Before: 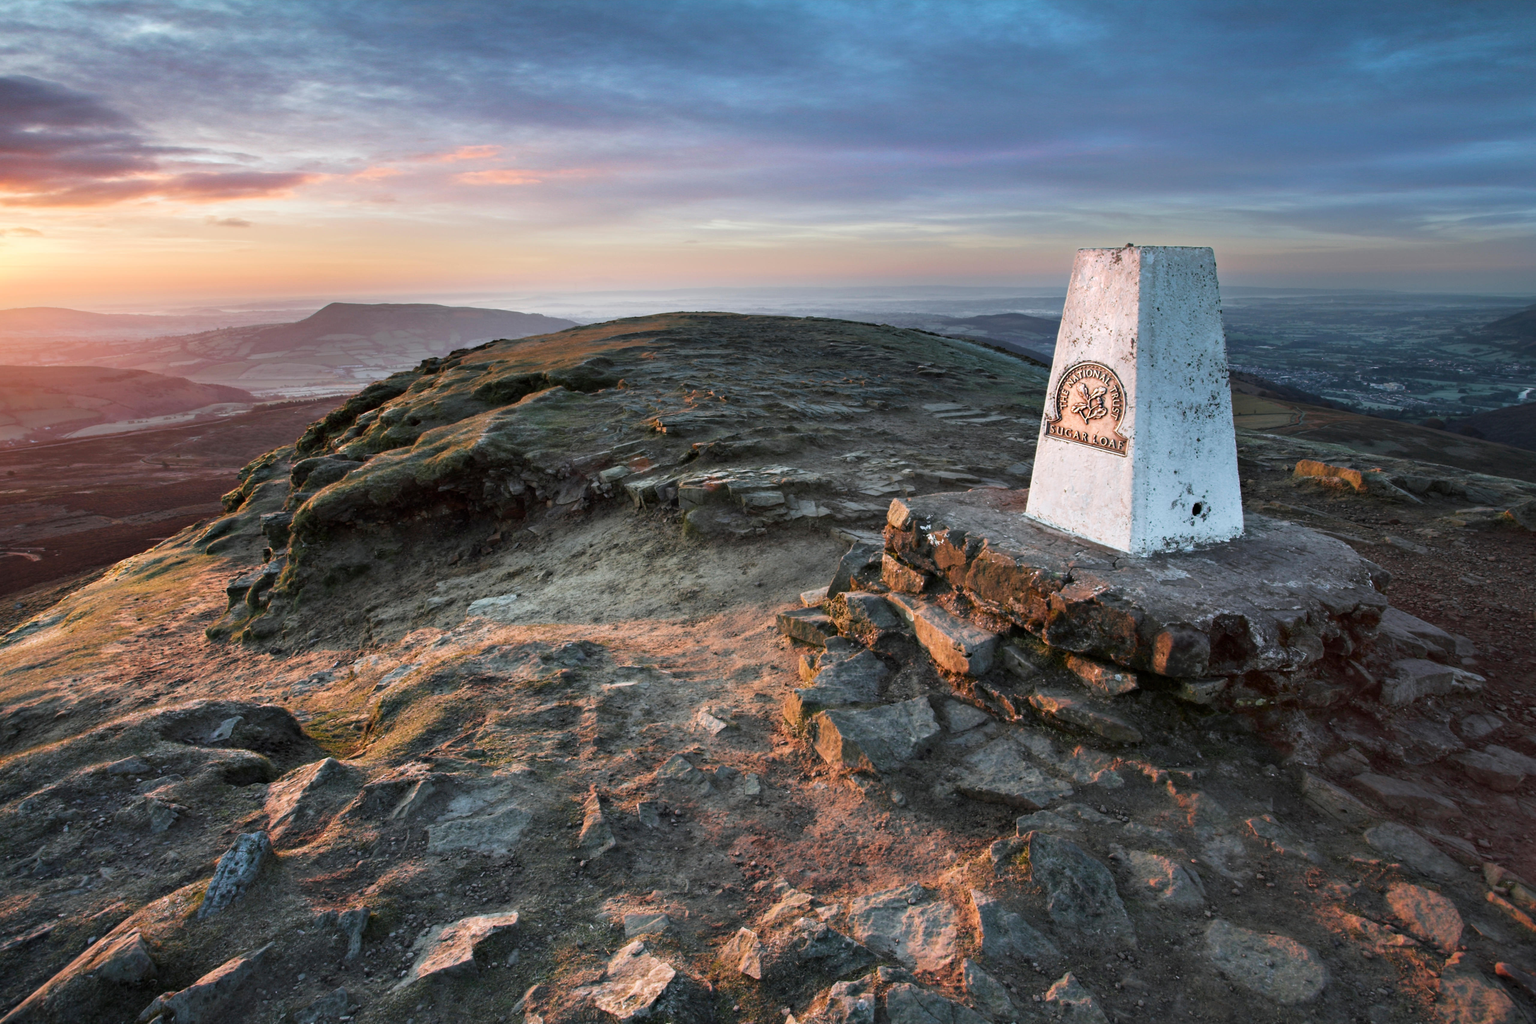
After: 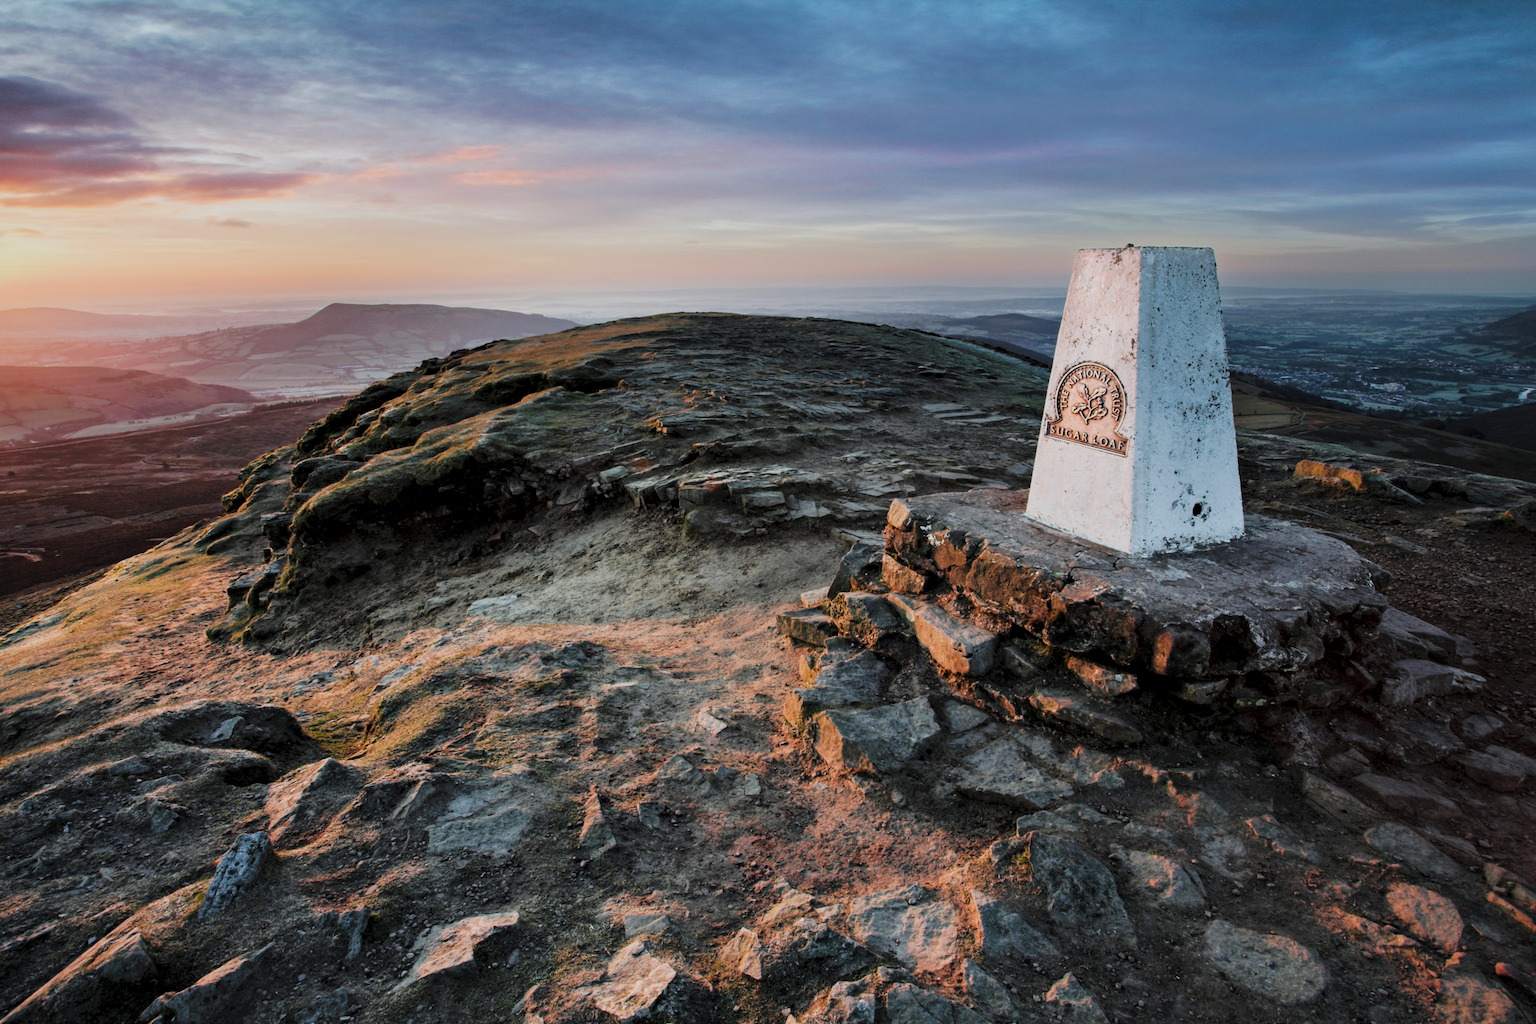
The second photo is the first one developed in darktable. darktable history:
local contrast: highlights 100%, shadows 100%, detail 120%, midtone range 0.2
tone curve: curves: ch0 [(0, 0) (0.003, 0.005) (0.011, 0.021) (0.025, 0.042) (0.044, 0.065) (0.069, 0.074) (0.1, 0.092) (0.136, 0.123) (0.177, 0.159) (0.224, 0.2) (0.277, 0.252) (0.335, 0.32) (0.399, 0.392) (0.468, 0.468) (0.543, 0.549) (0.623, 0.638) (0.709, 0.721) (0.801, 0.812) (0.898, 0.896) (1, 1)], preserve colors none
filmic rgb: black relative exposure -6.68 EV, white relative exposure 4.56 EV, hardness 3.25
